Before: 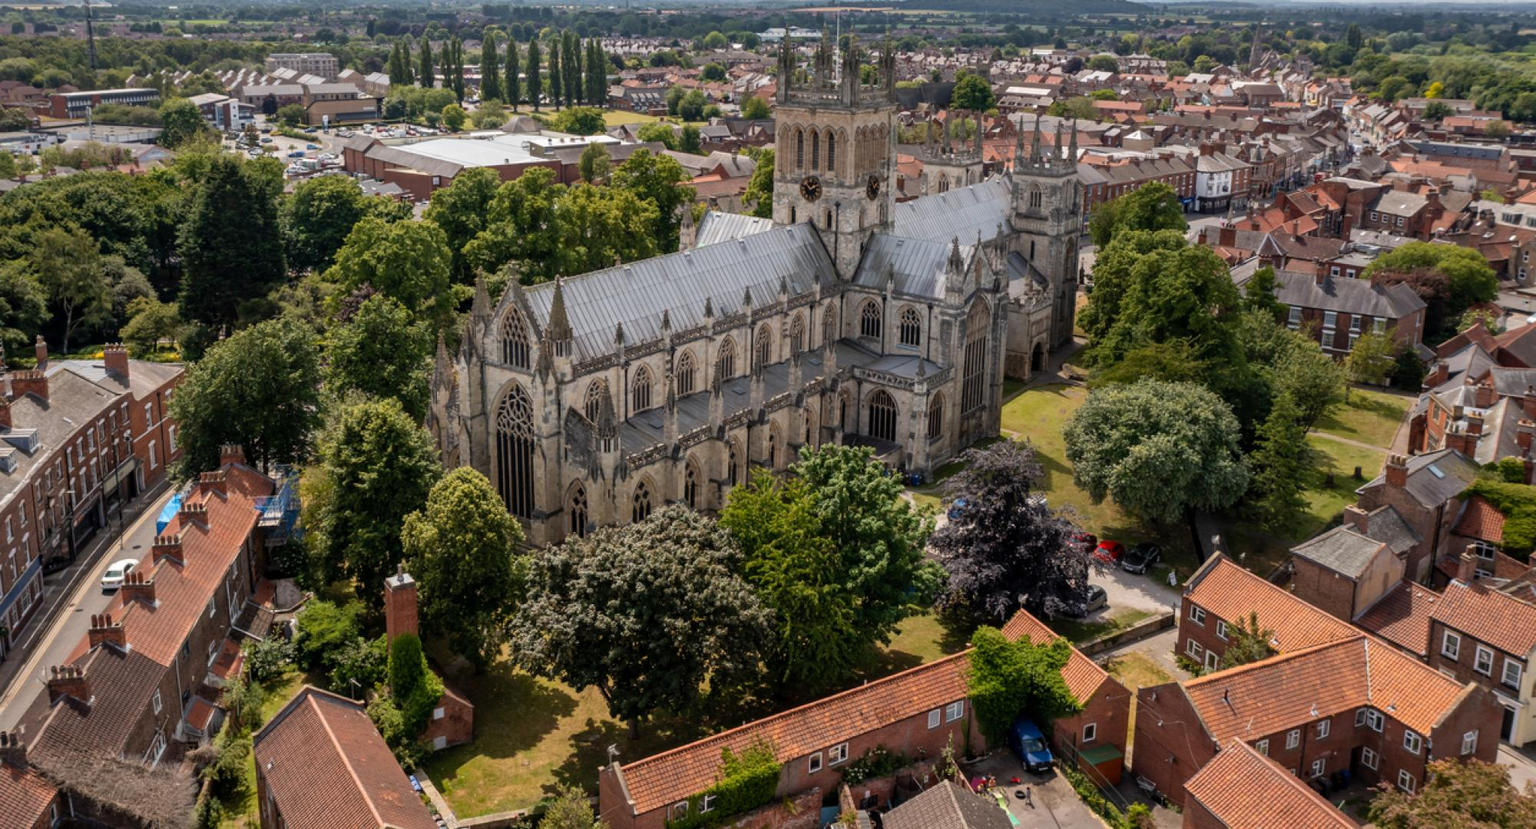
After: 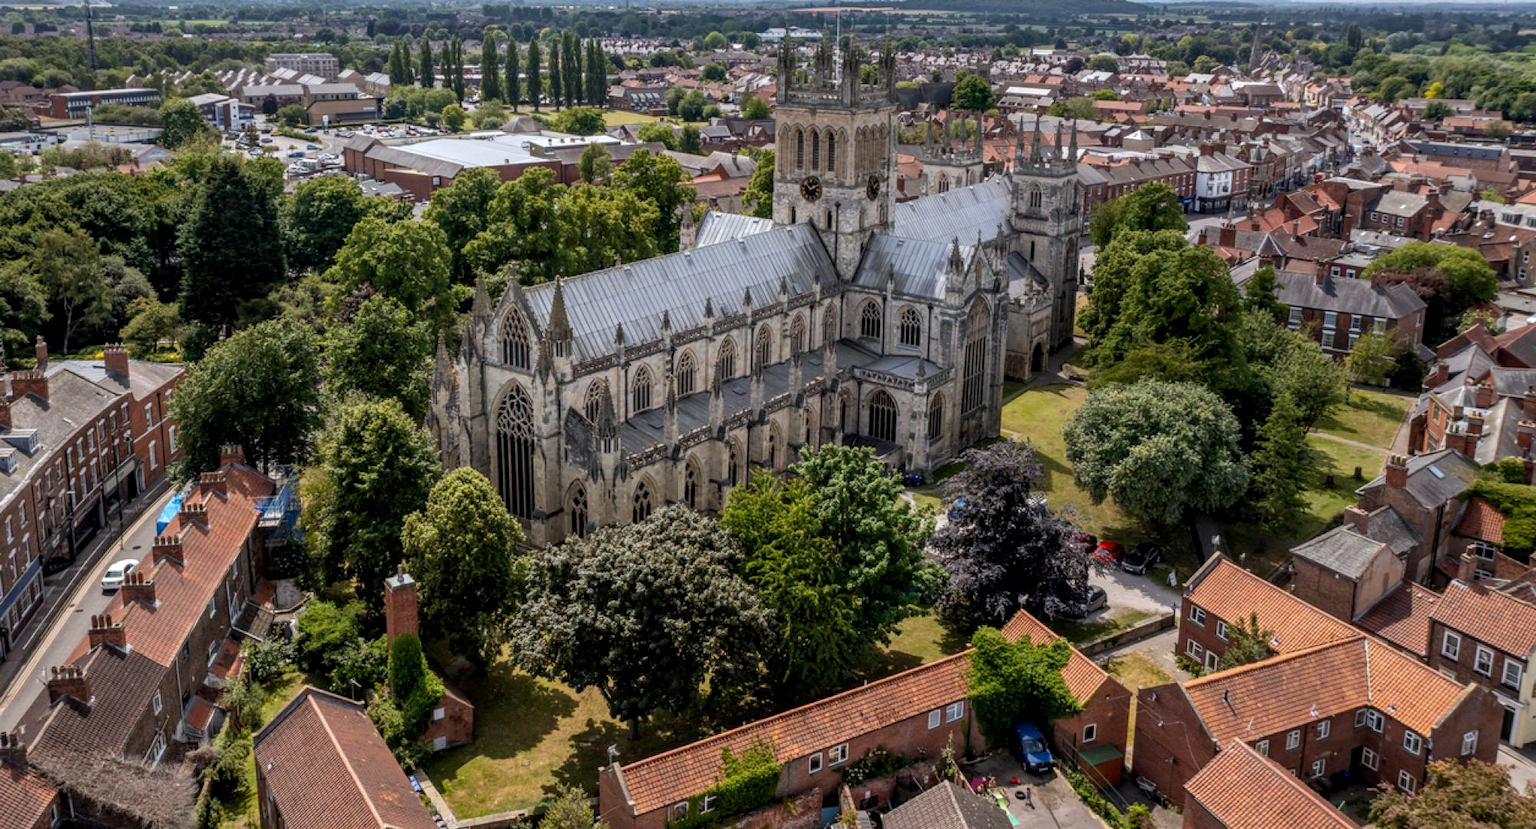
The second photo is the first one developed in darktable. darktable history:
white balance: red 0.967, blue 1.049
local contrast: on, module defaults
exposure: compensate highlight preservation false
